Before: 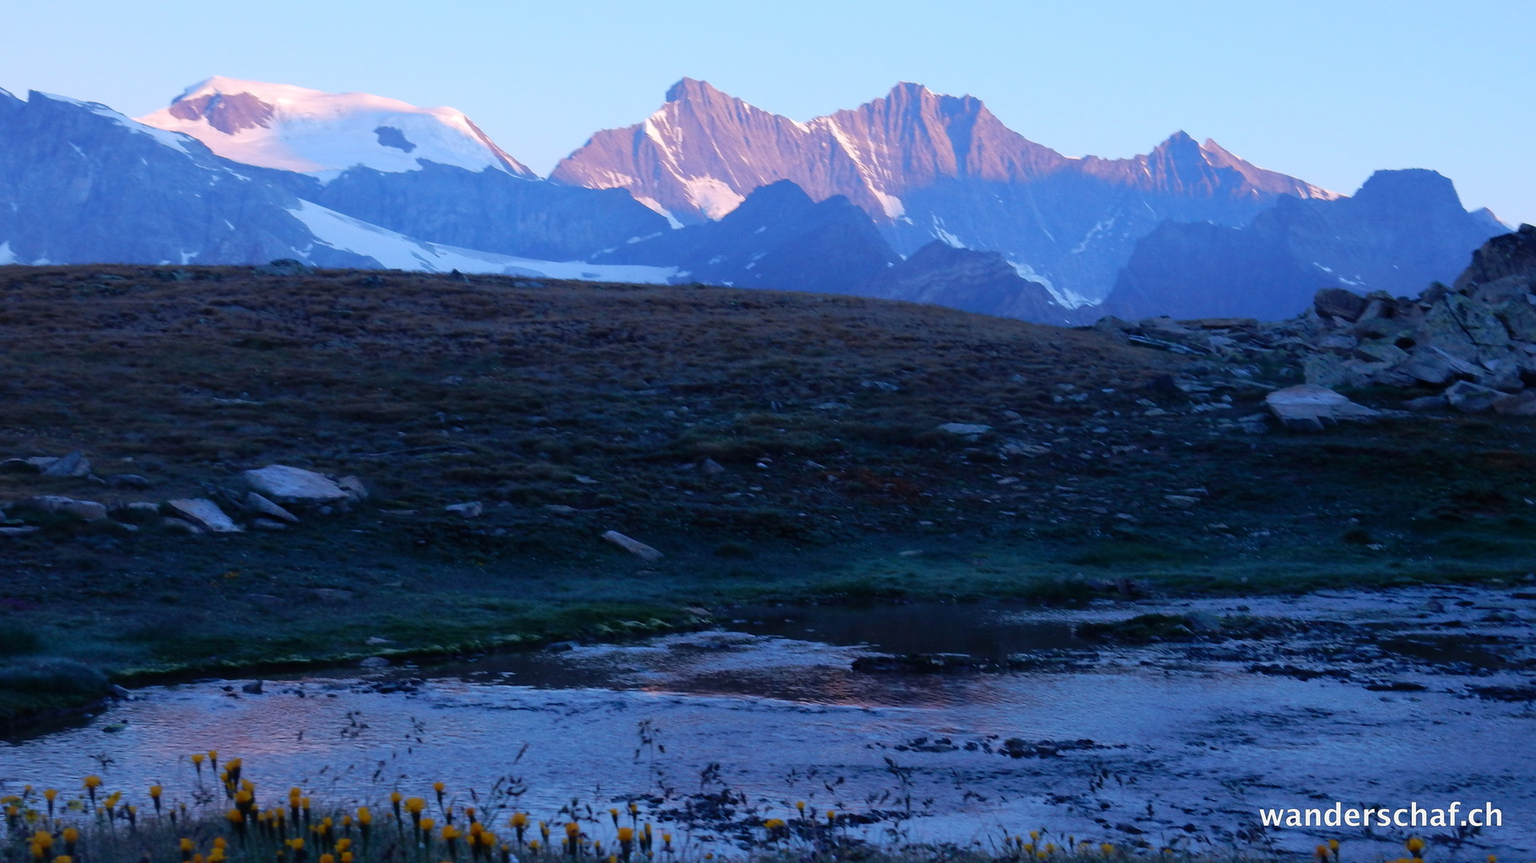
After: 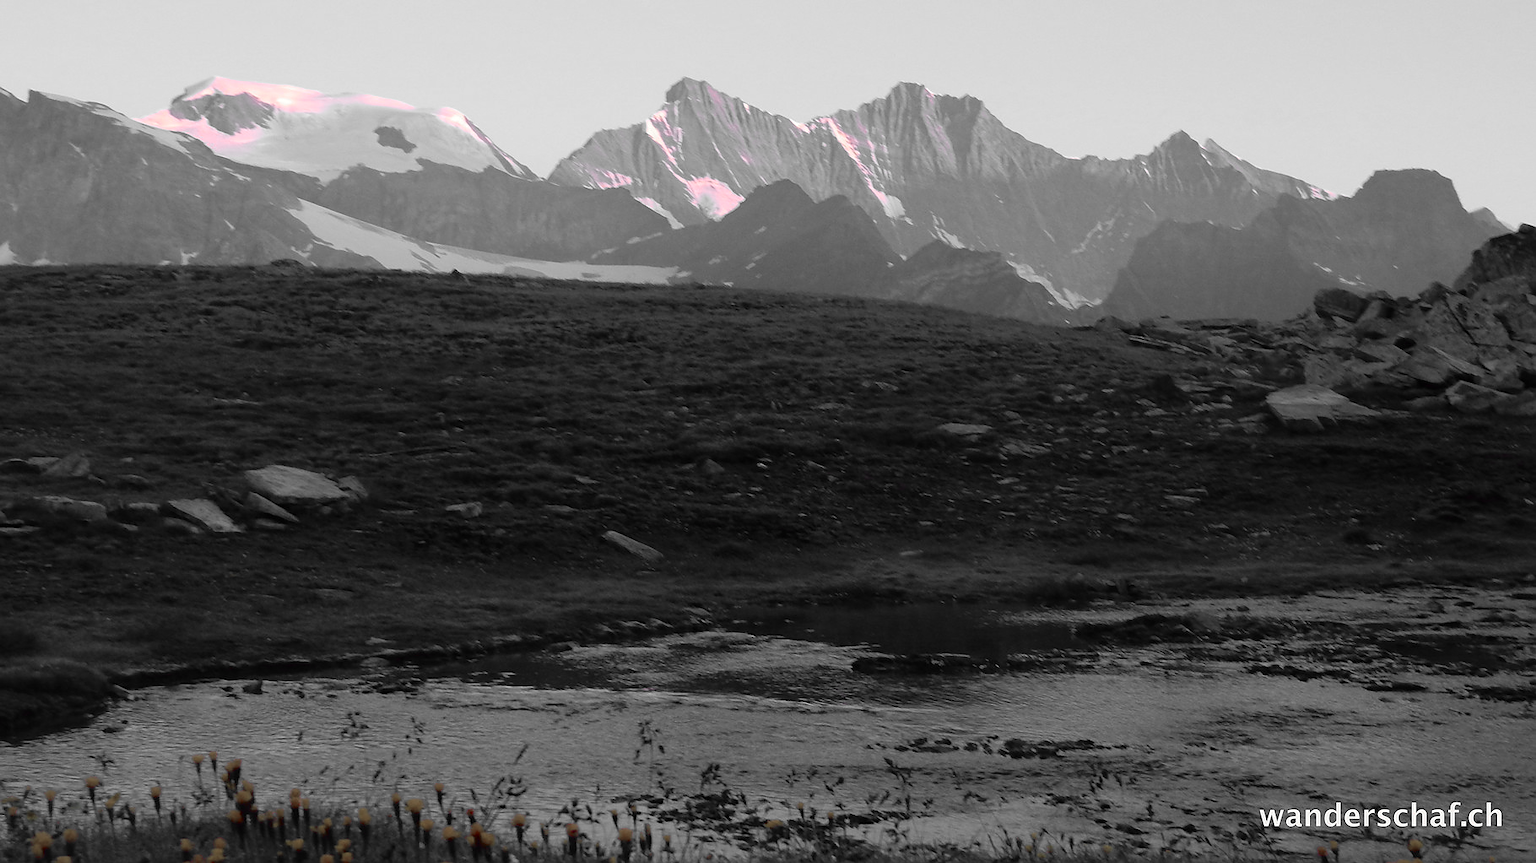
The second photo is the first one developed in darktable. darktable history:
color zones: curves: ch1 [(0, 0.831) (0.08, 0.771) (0.157, 0.268) (0.241, 0.207) (0.562, -0.005) (0.714, -0.013) (0.876, 0.01) (1, 0.831)]
color correction: highlights a* -1.15, highlights b* 4.58, shadows a* 3.53
sharpen: radius 0.981, amount 0.615
